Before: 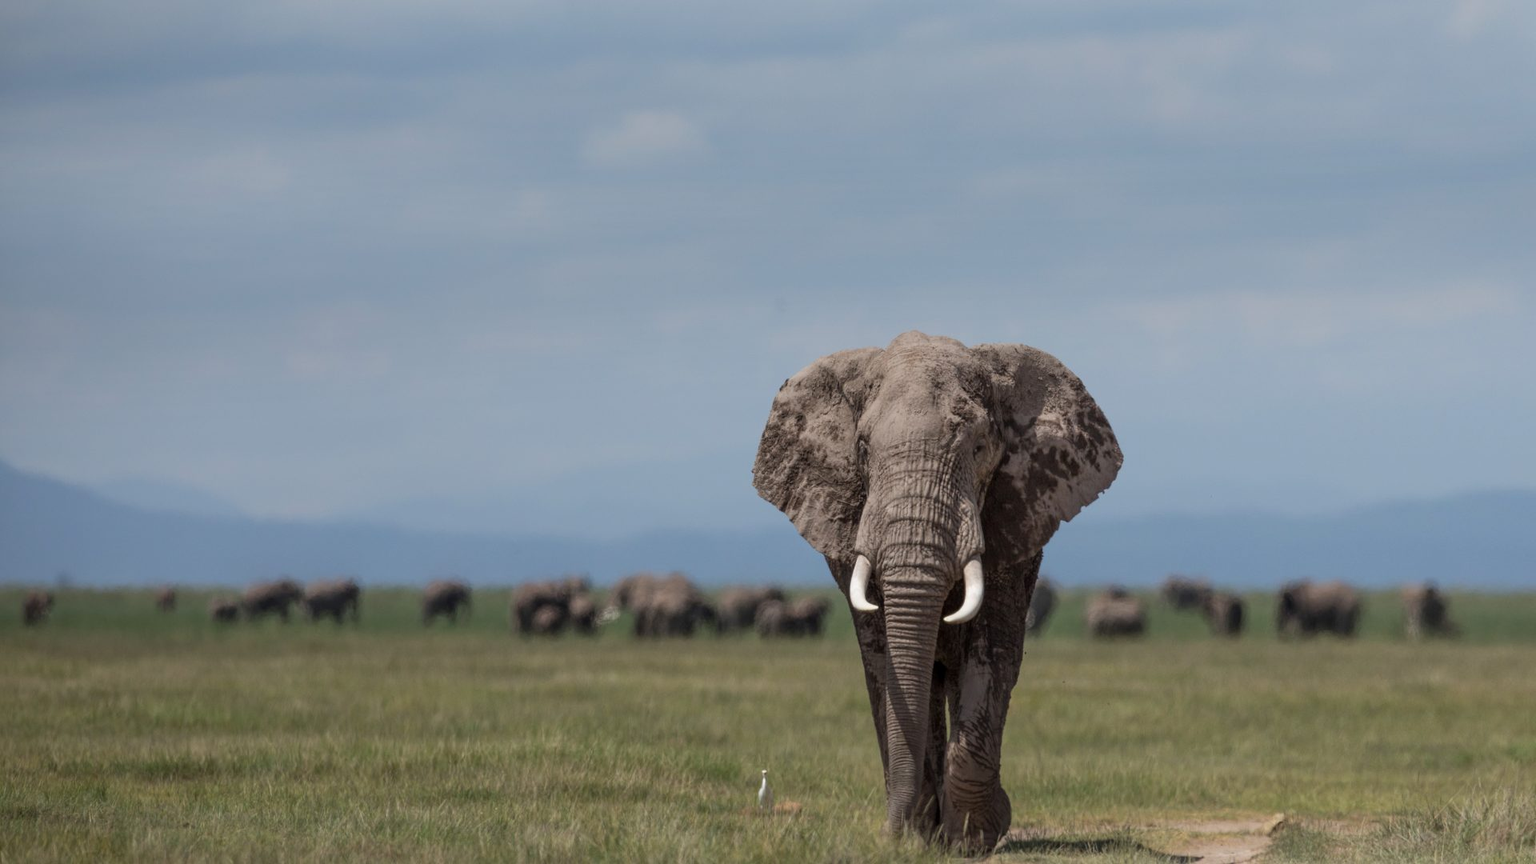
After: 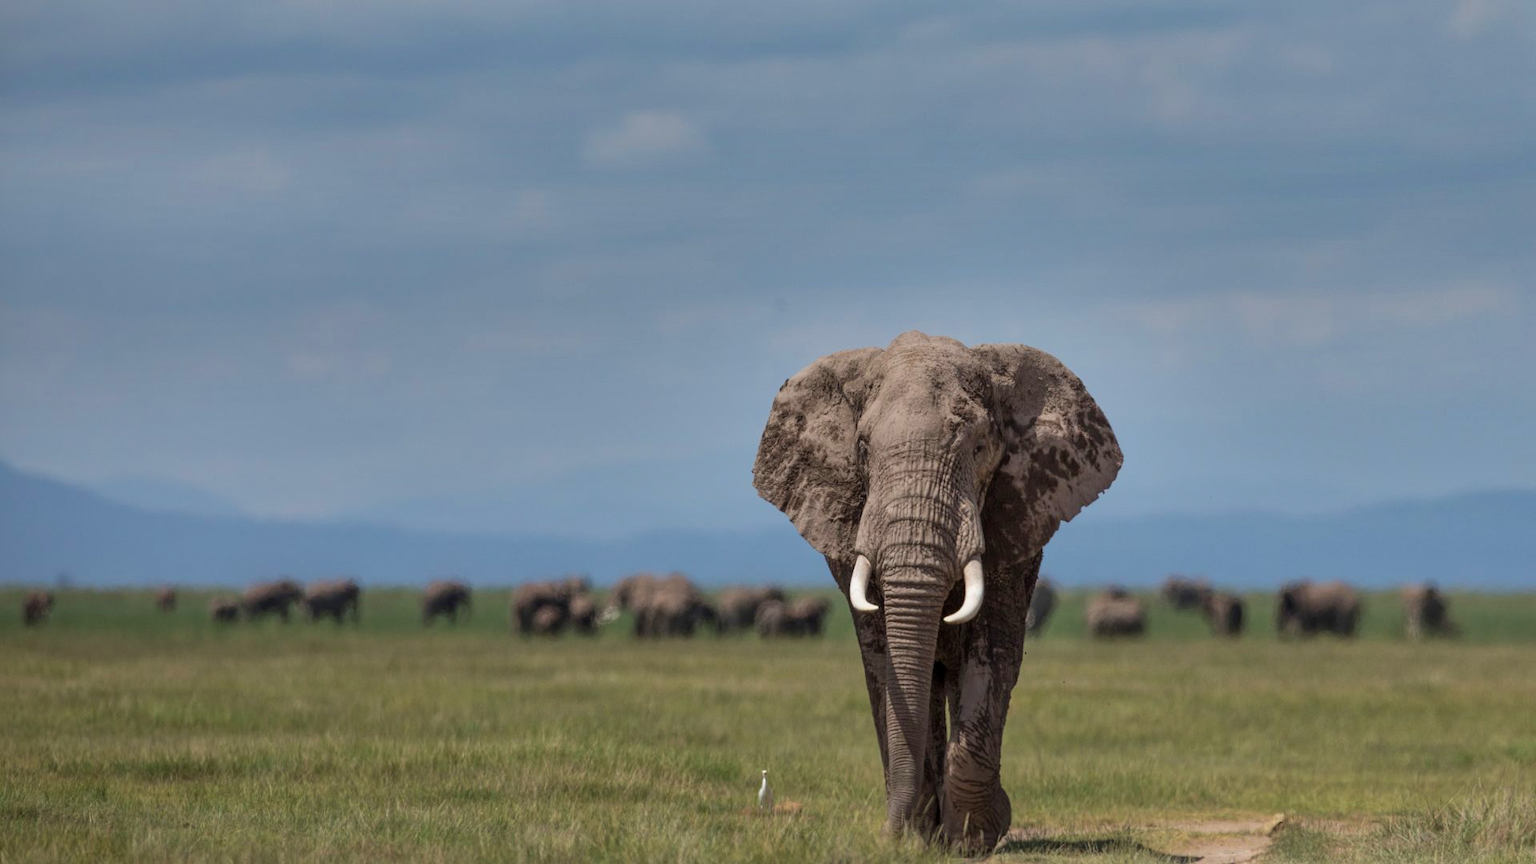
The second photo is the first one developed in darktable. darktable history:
velvia: on, module defaults
shadows and highlights: radius 105.91, shadows 40.4, highlights -72.66, low approximation 0.01, soften with gaussian
